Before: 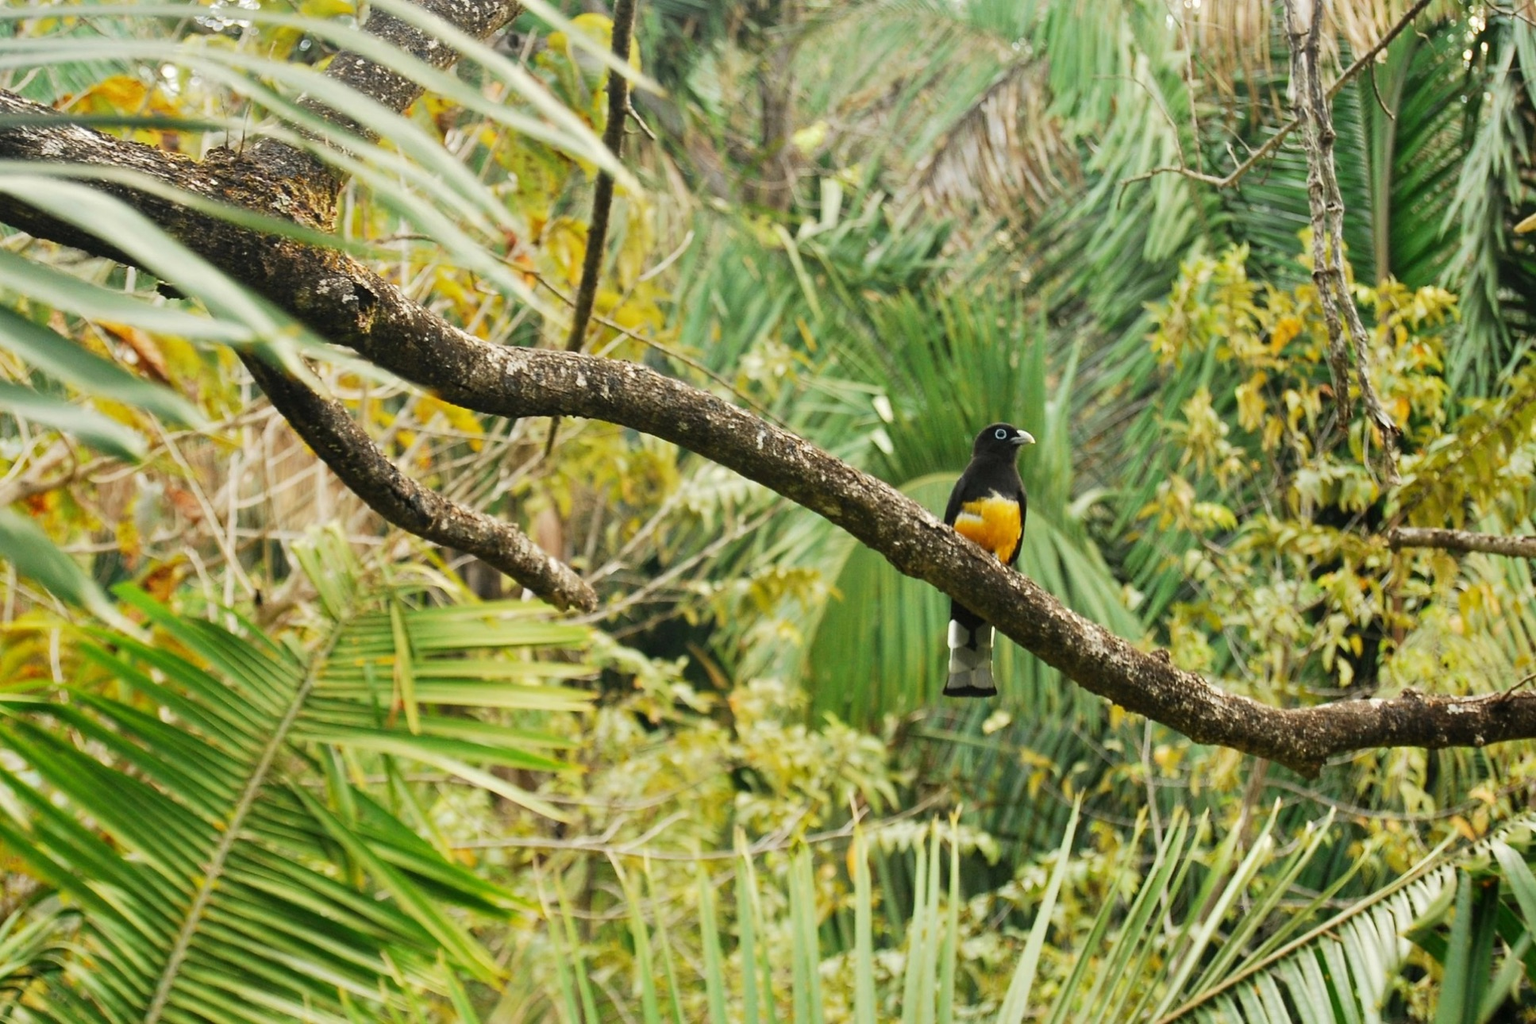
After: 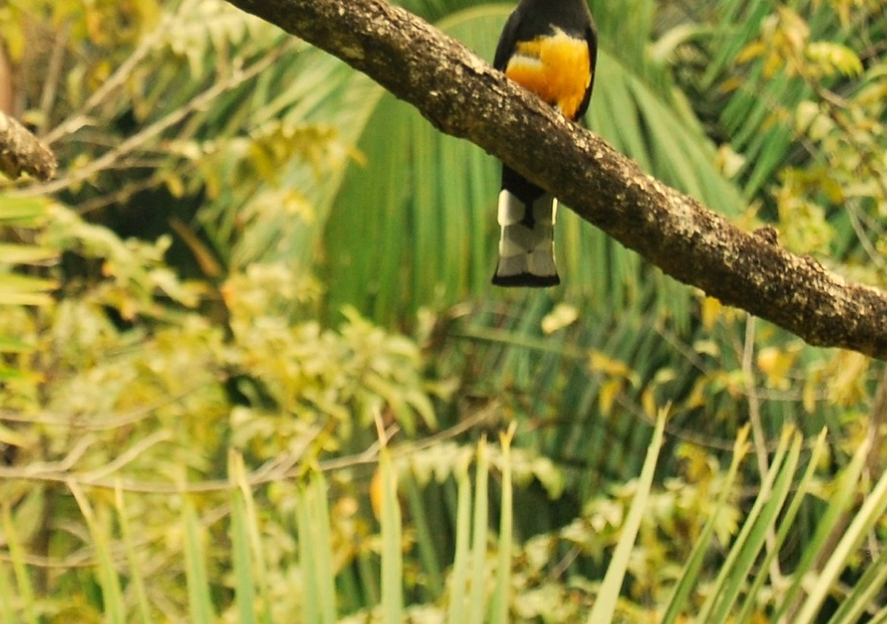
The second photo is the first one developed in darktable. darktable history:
crop: left 35.976%, top 45.819%, right 18.162%, bottom 5.807%
white balance: red 1.08, blue 0.791
